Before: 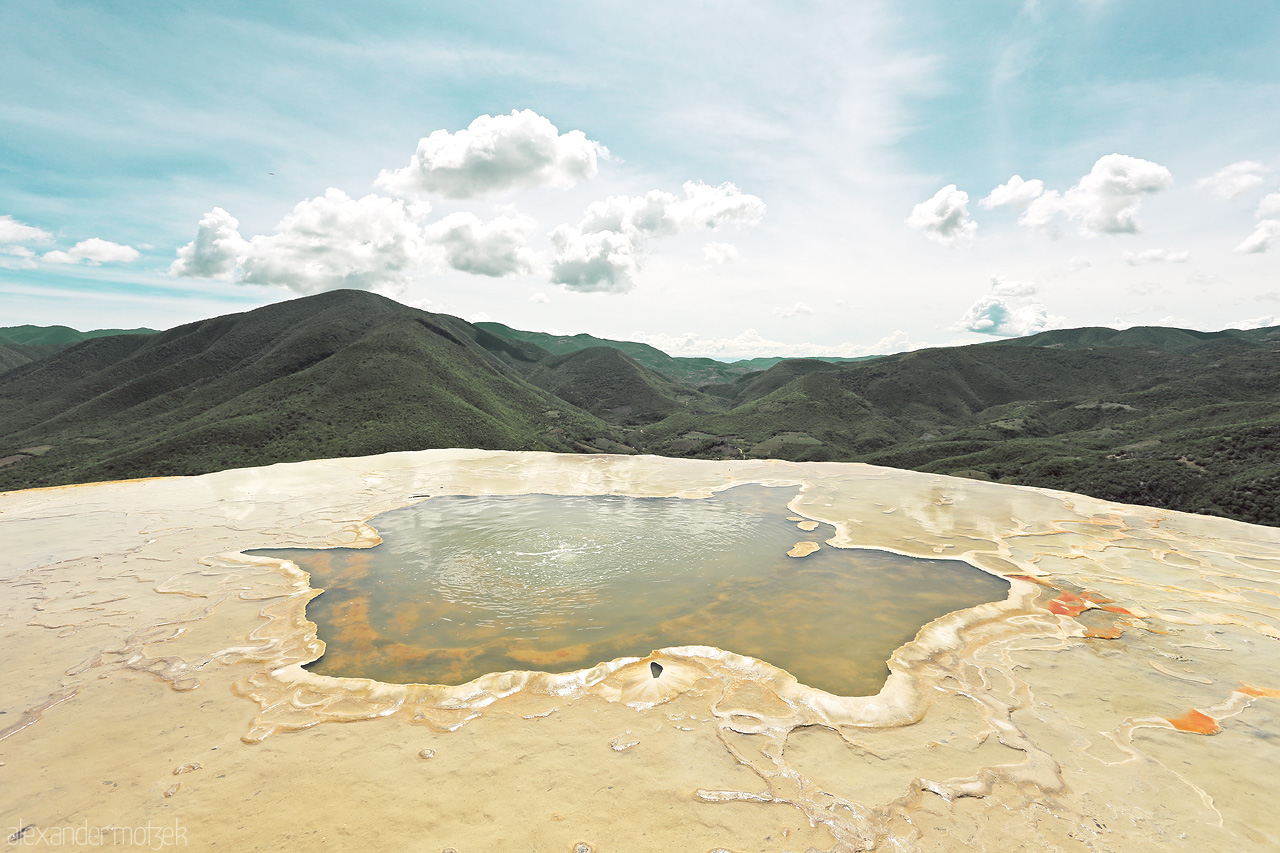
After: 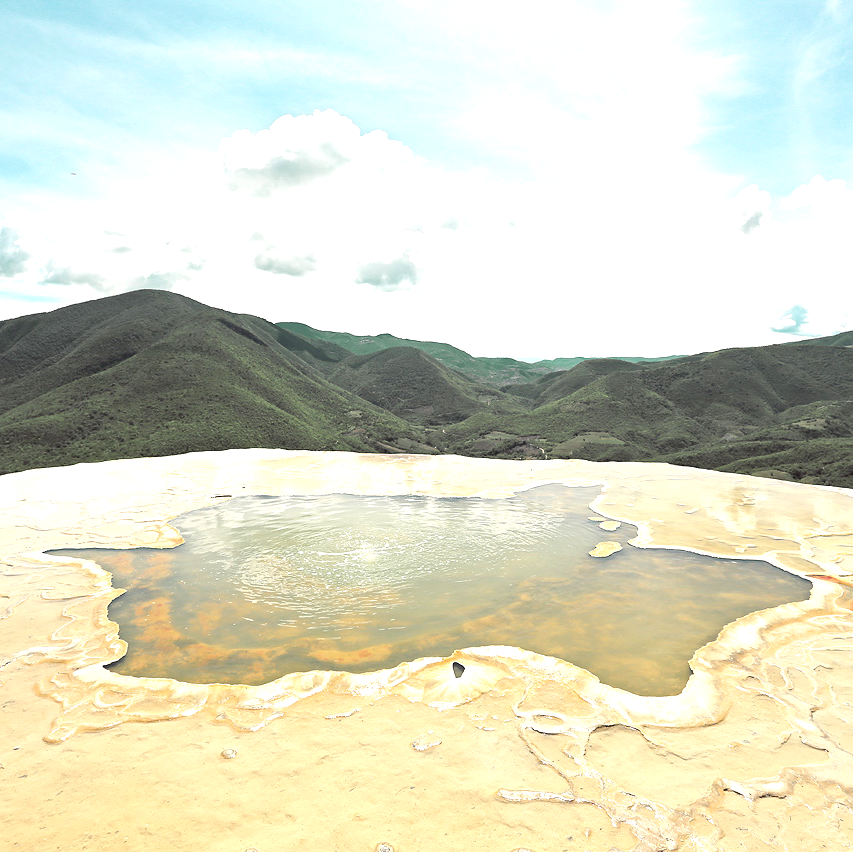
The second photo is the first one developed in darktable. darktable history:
exposure: black level correction -0.002, exposure 0.54 EV, compensate highlight preservation false
crop and rotate: left 15.546%, right 17.787%
sharpen: radius 5.325, amount 0.312, threshold 26.433
